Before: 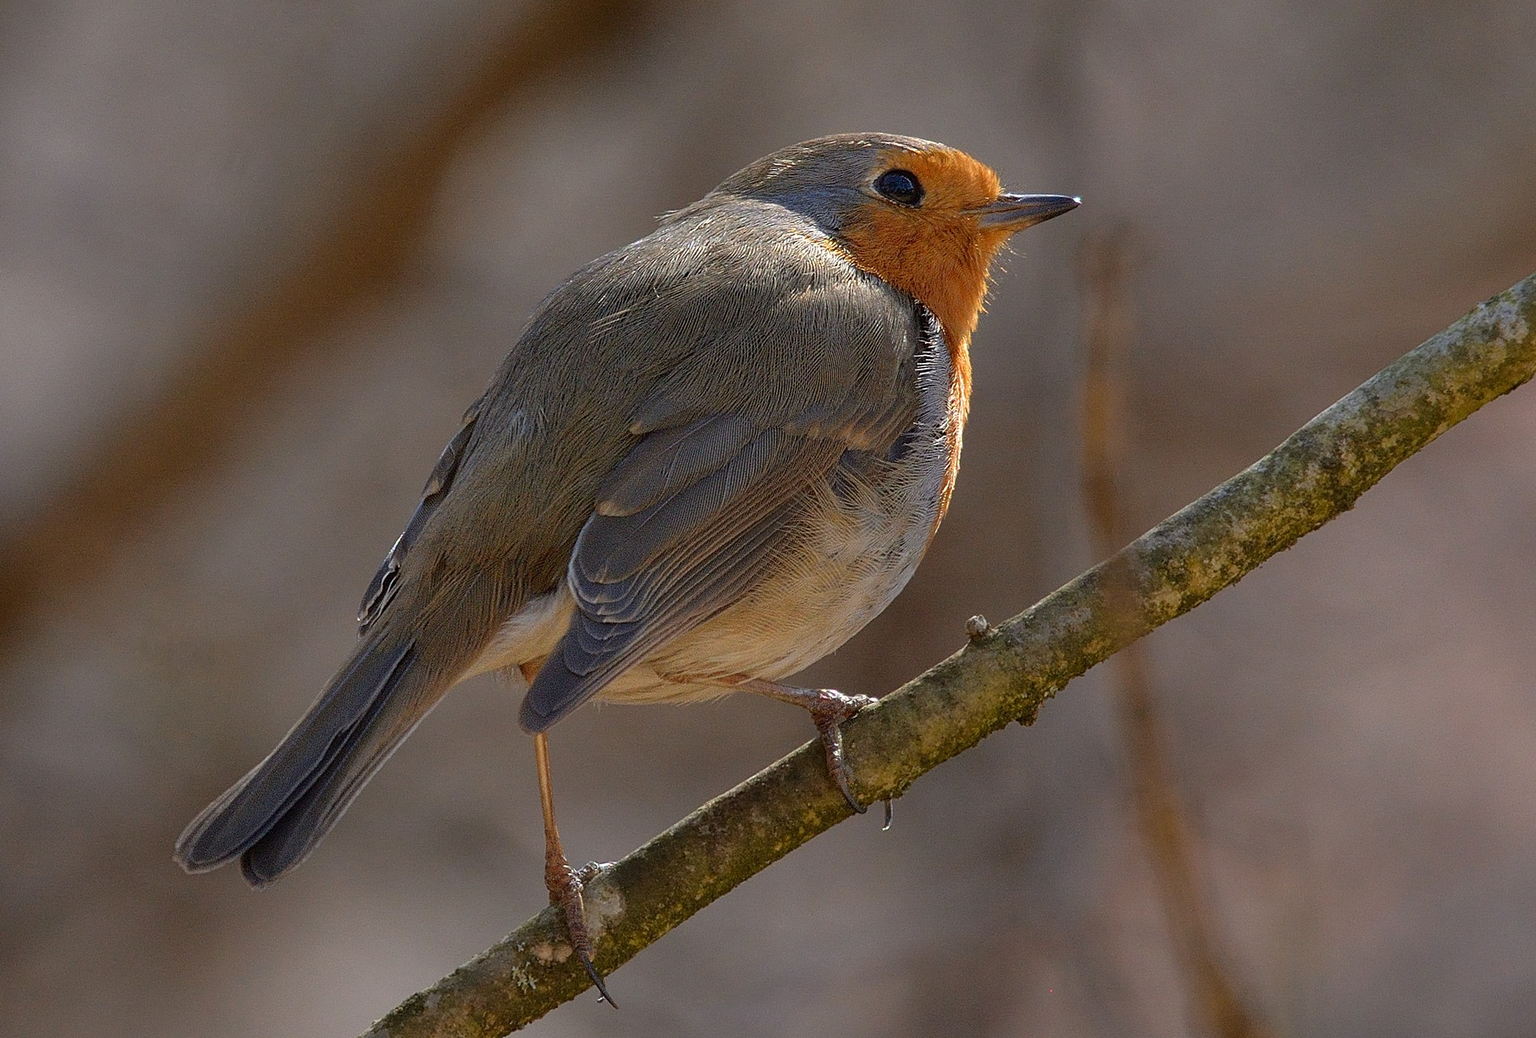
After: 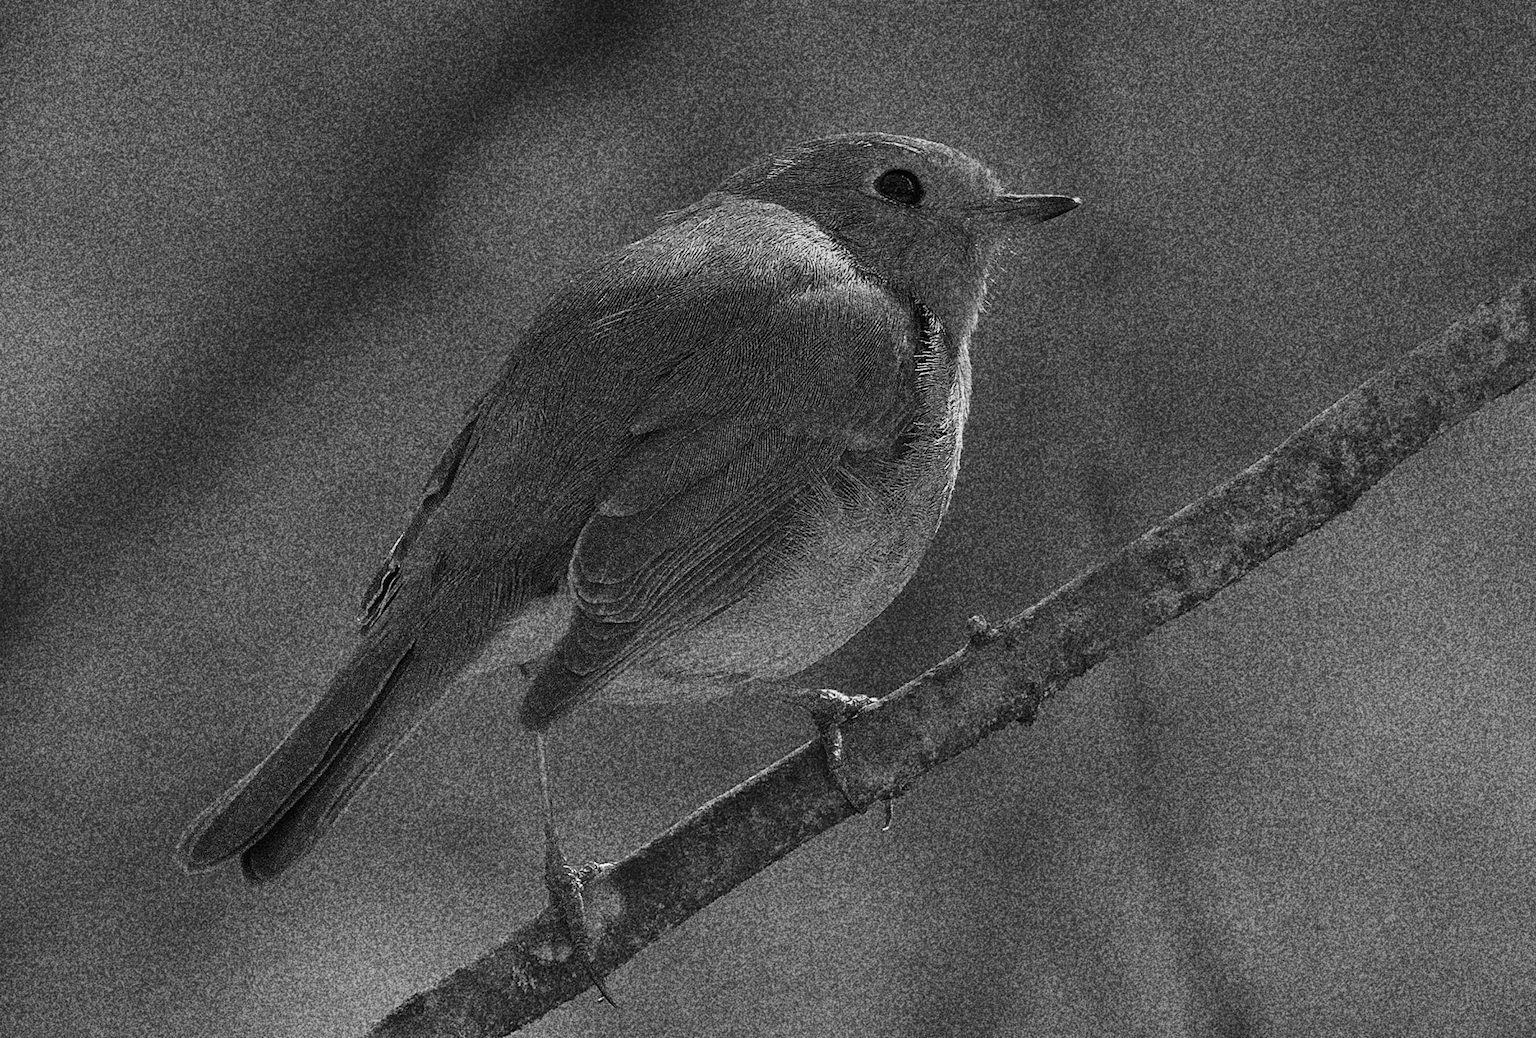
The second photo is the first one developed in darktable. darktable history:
grain: coarseness 30.02 ISO, strength 100%
graduated density: on, module defaults
monochrome: a -35.87, b 49.73, size 1.7
